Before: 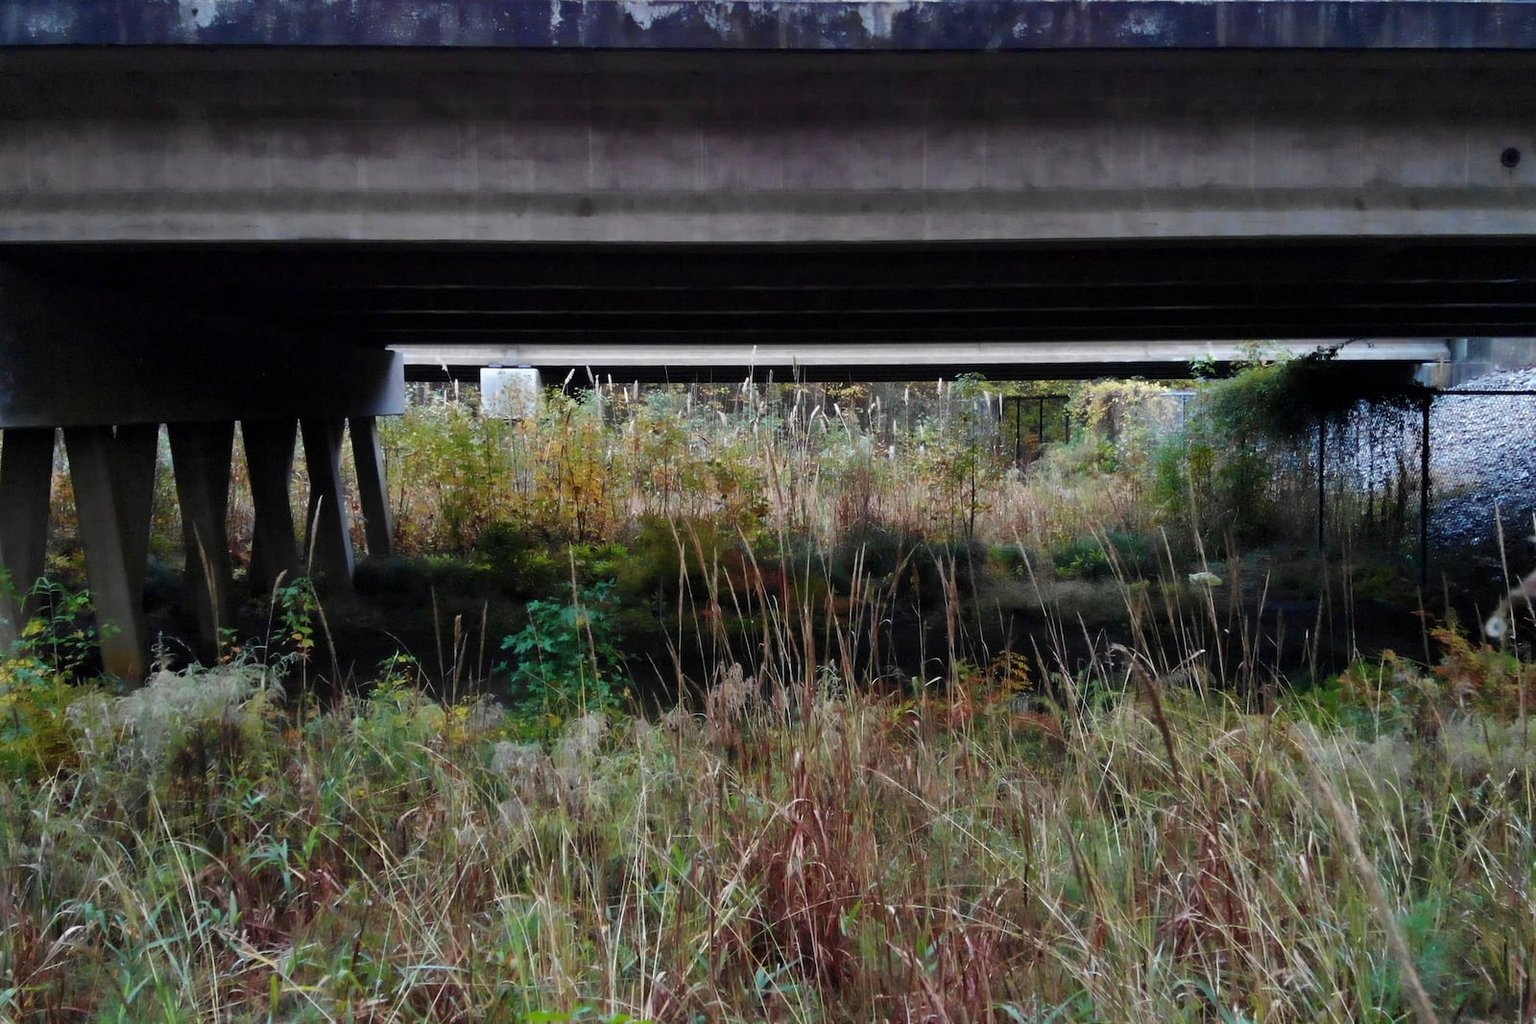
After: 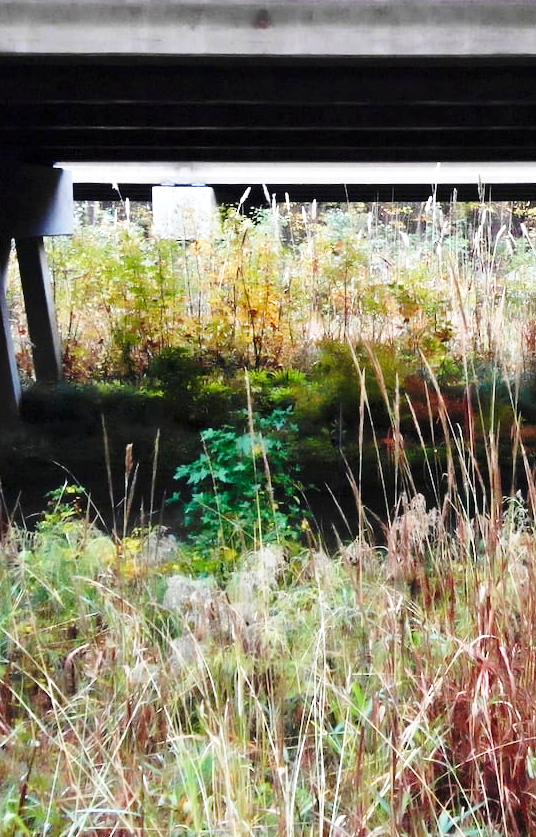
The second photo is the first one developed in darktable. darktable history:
base curve: curves: ch0 [(0, 0) (0.028, 0.03) (0.121, 0.232) (0.46, 0.748) (0.859, 0.968) (1, 1)], preserve colors none
exposure: black level correction 0, exposure 0.7 EV, compensate exposure bias true, compensate highlight preservation false
crop and rotate: left 21.77%, top 18.528%, right 44.676%, bottom 2.997%
